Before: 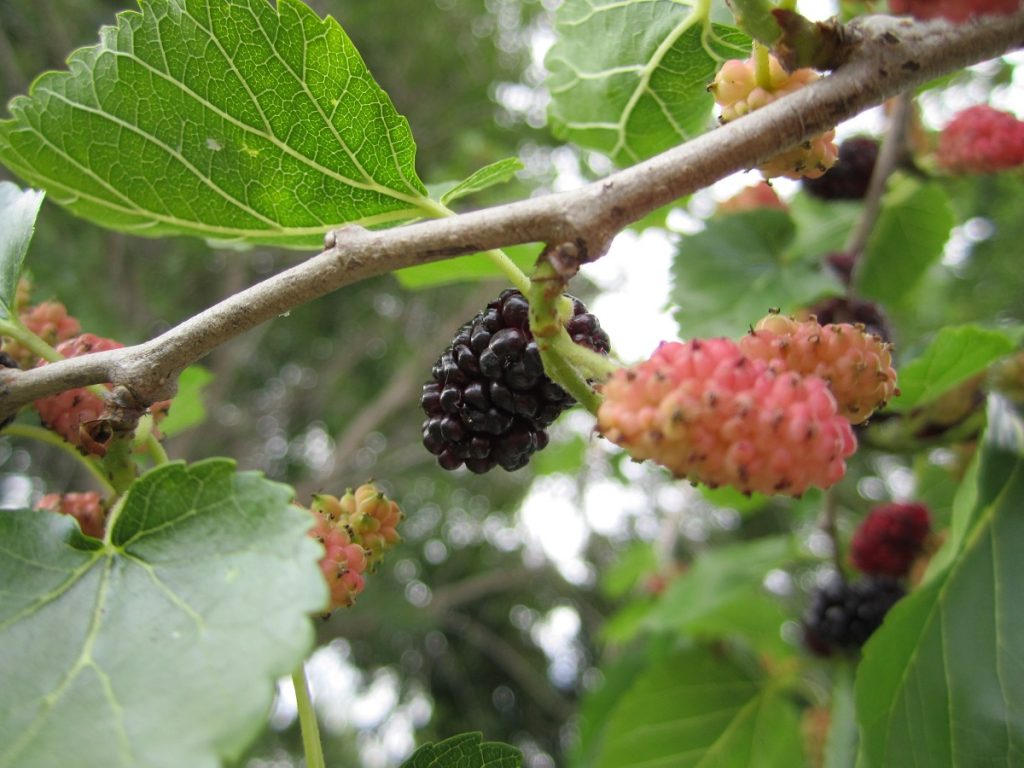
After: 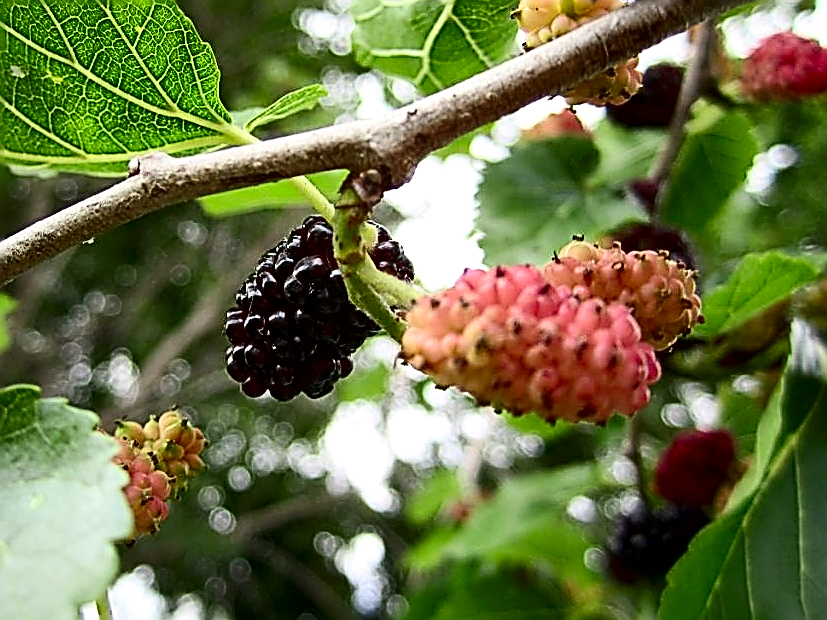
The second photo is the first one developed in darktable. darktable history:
crop: left 19.159%, top 9.58%, bottom 9.58%
local contrast: mode bilateral grid, contrast 20, coarseness 50, detail 140%, midtone range 0.2
sharpen: amount 2
contrast brightness saturation: contrast 0.32, brightness -0.08, saturation 0.17
